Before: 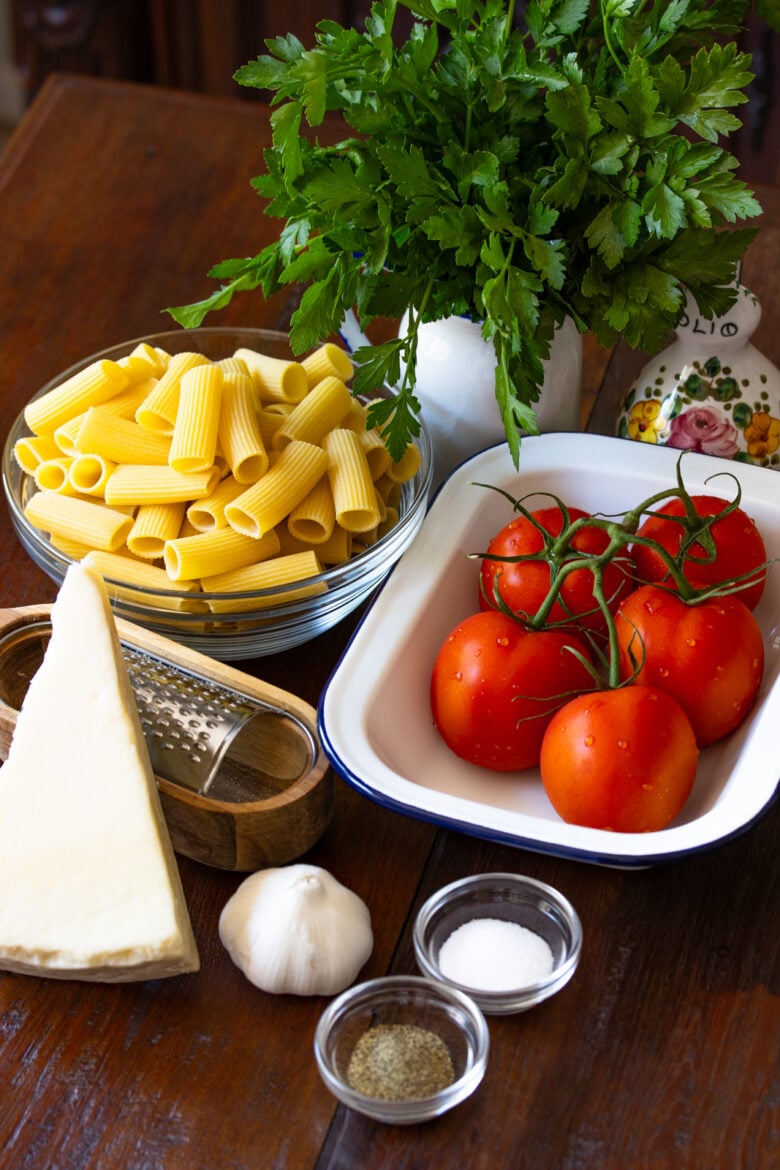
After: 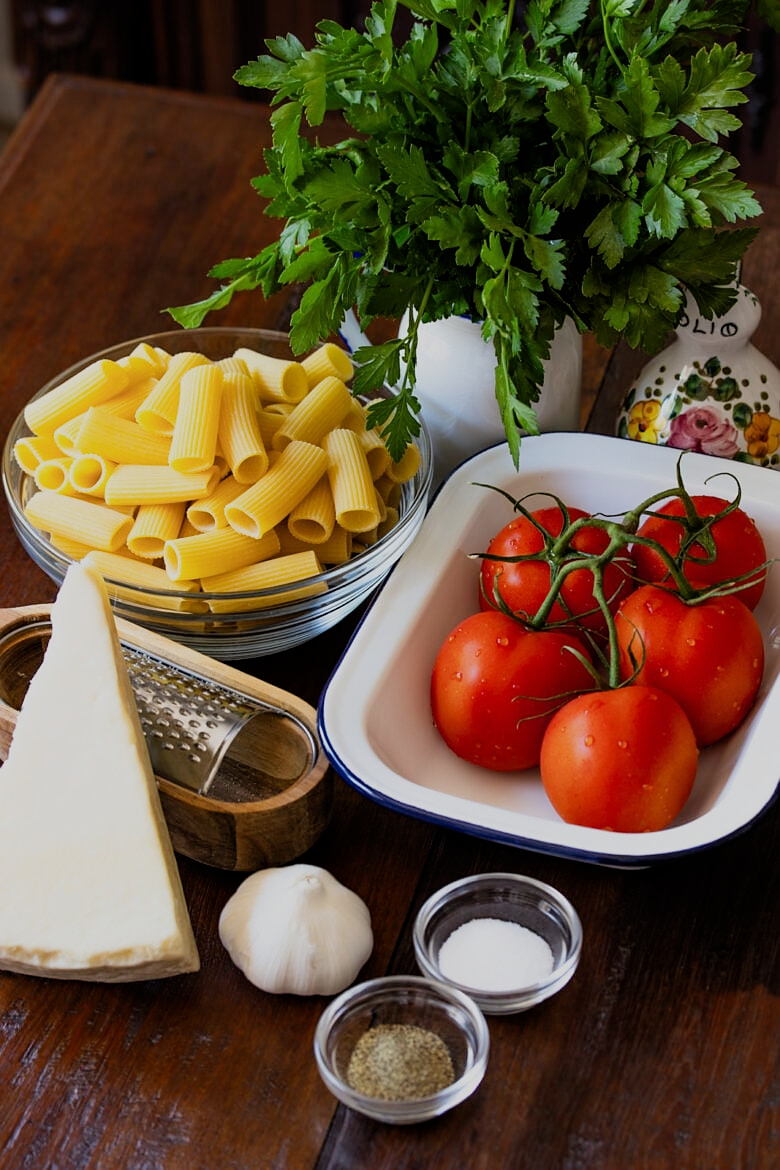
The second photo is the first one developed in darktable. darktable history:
filmic rgb: black relative exposure -7.65 EV, white relative exposure 4.56 EV, hardness 3.61
sharpen: radius 0.98, amount 0.615
